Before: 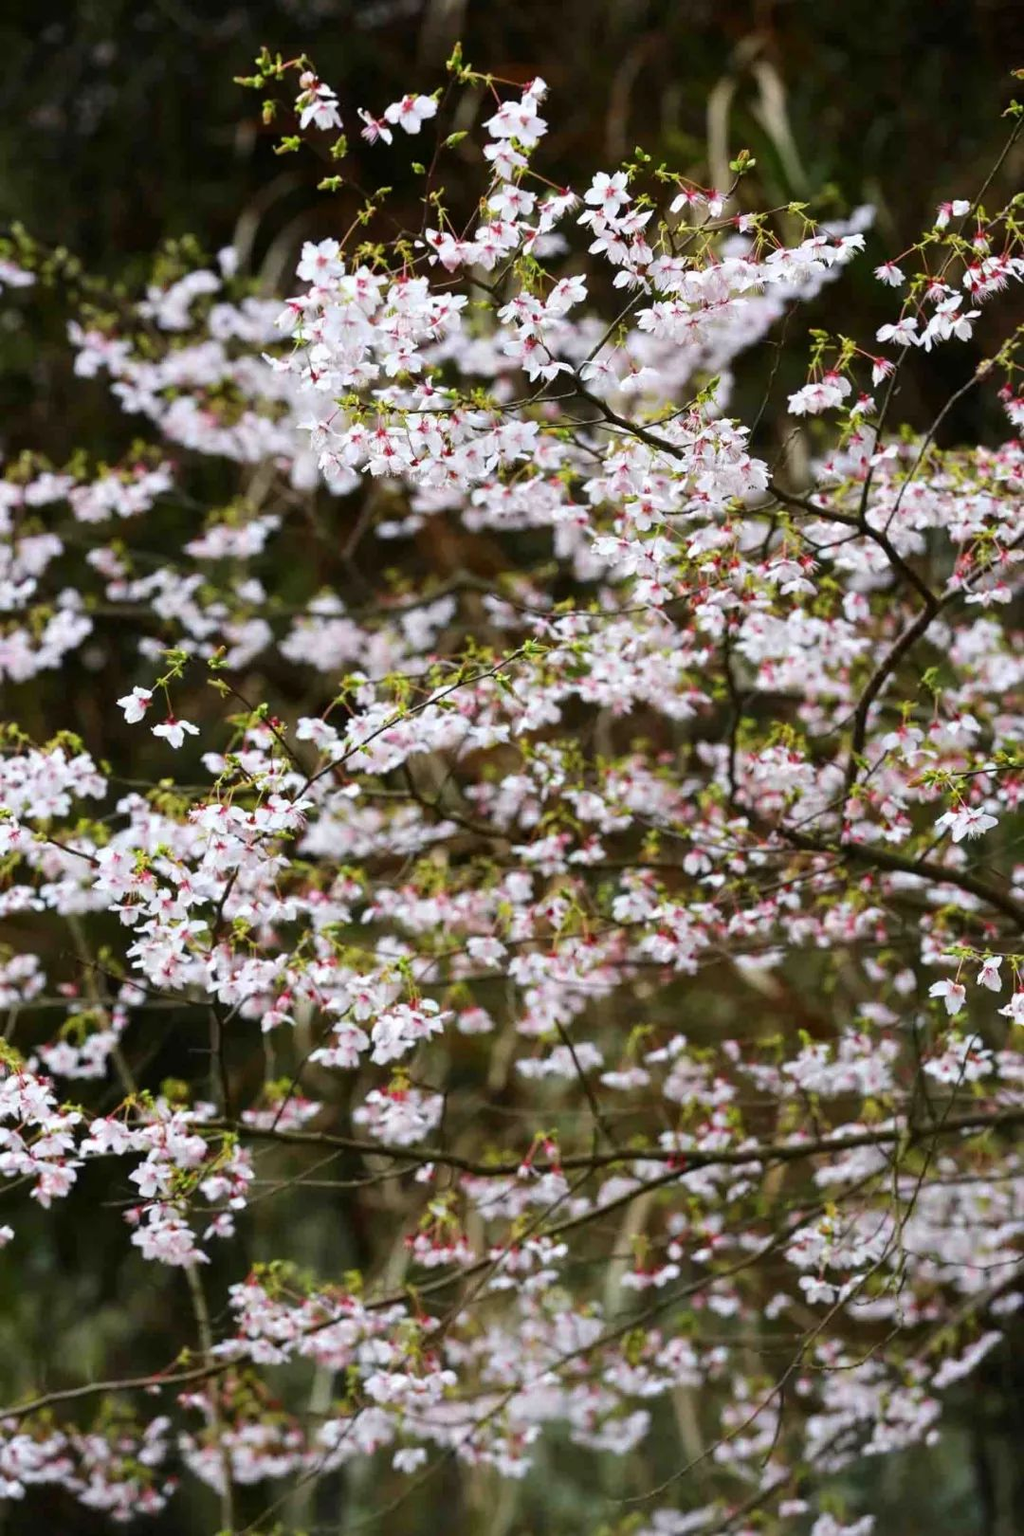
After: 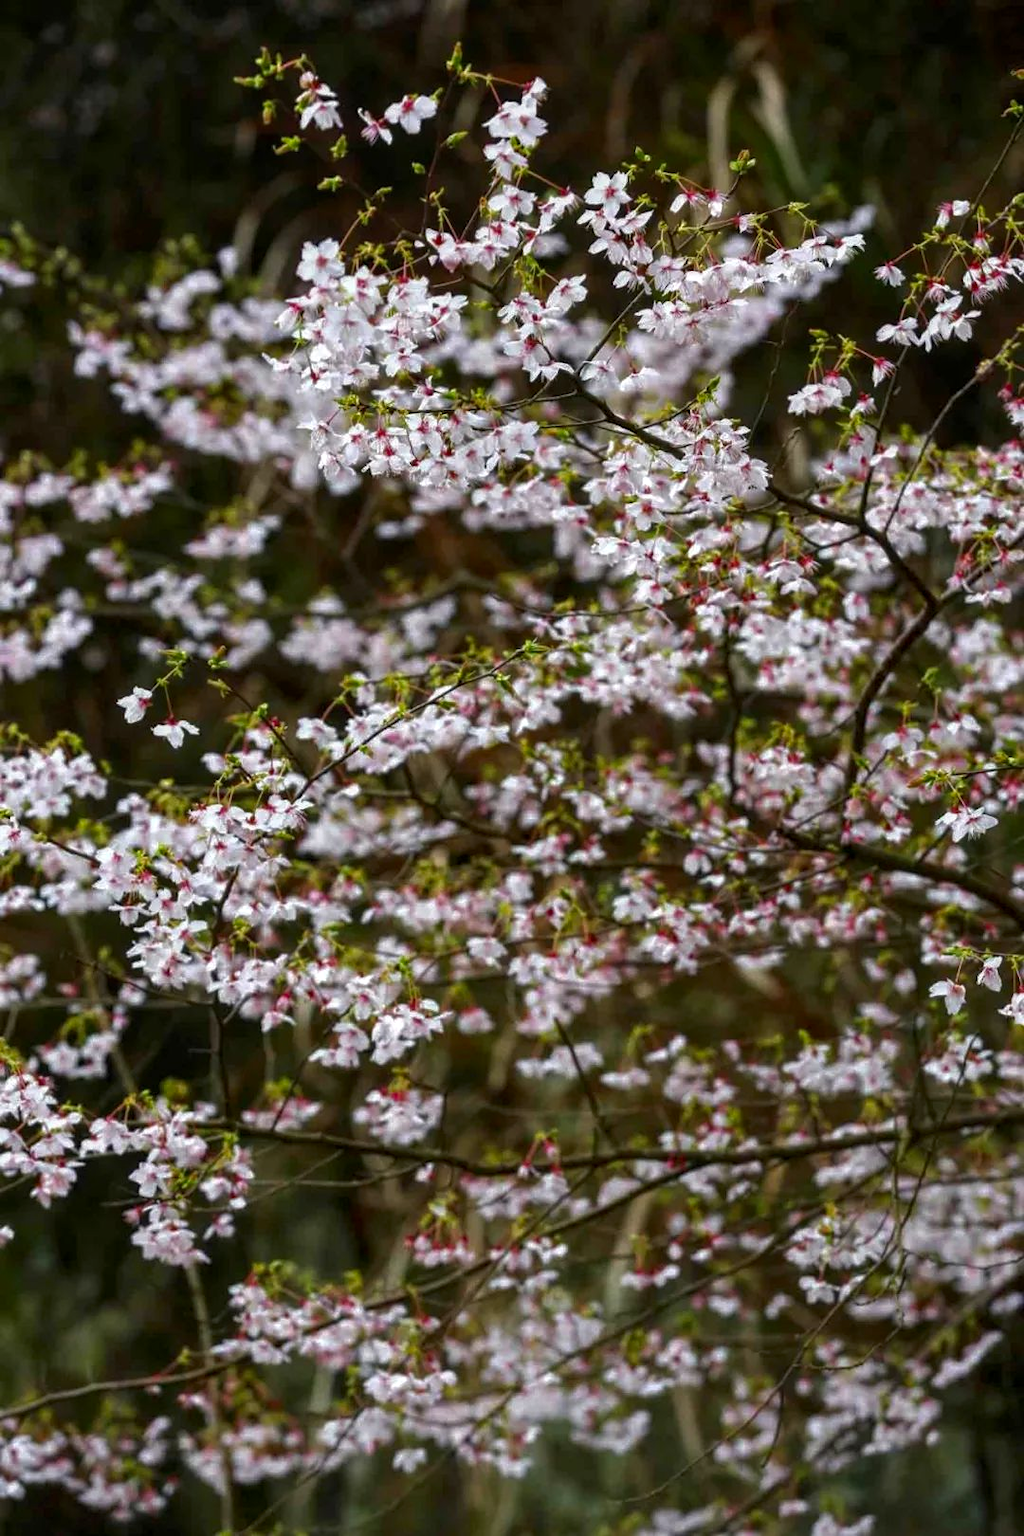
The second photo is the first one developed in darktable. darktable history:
local contrast: on, module defaults
tone curve: curves: ch0 [(0, 0) (0.797, 0.684) (1, 1)], color space Lab, independent channels, preserve colors none
